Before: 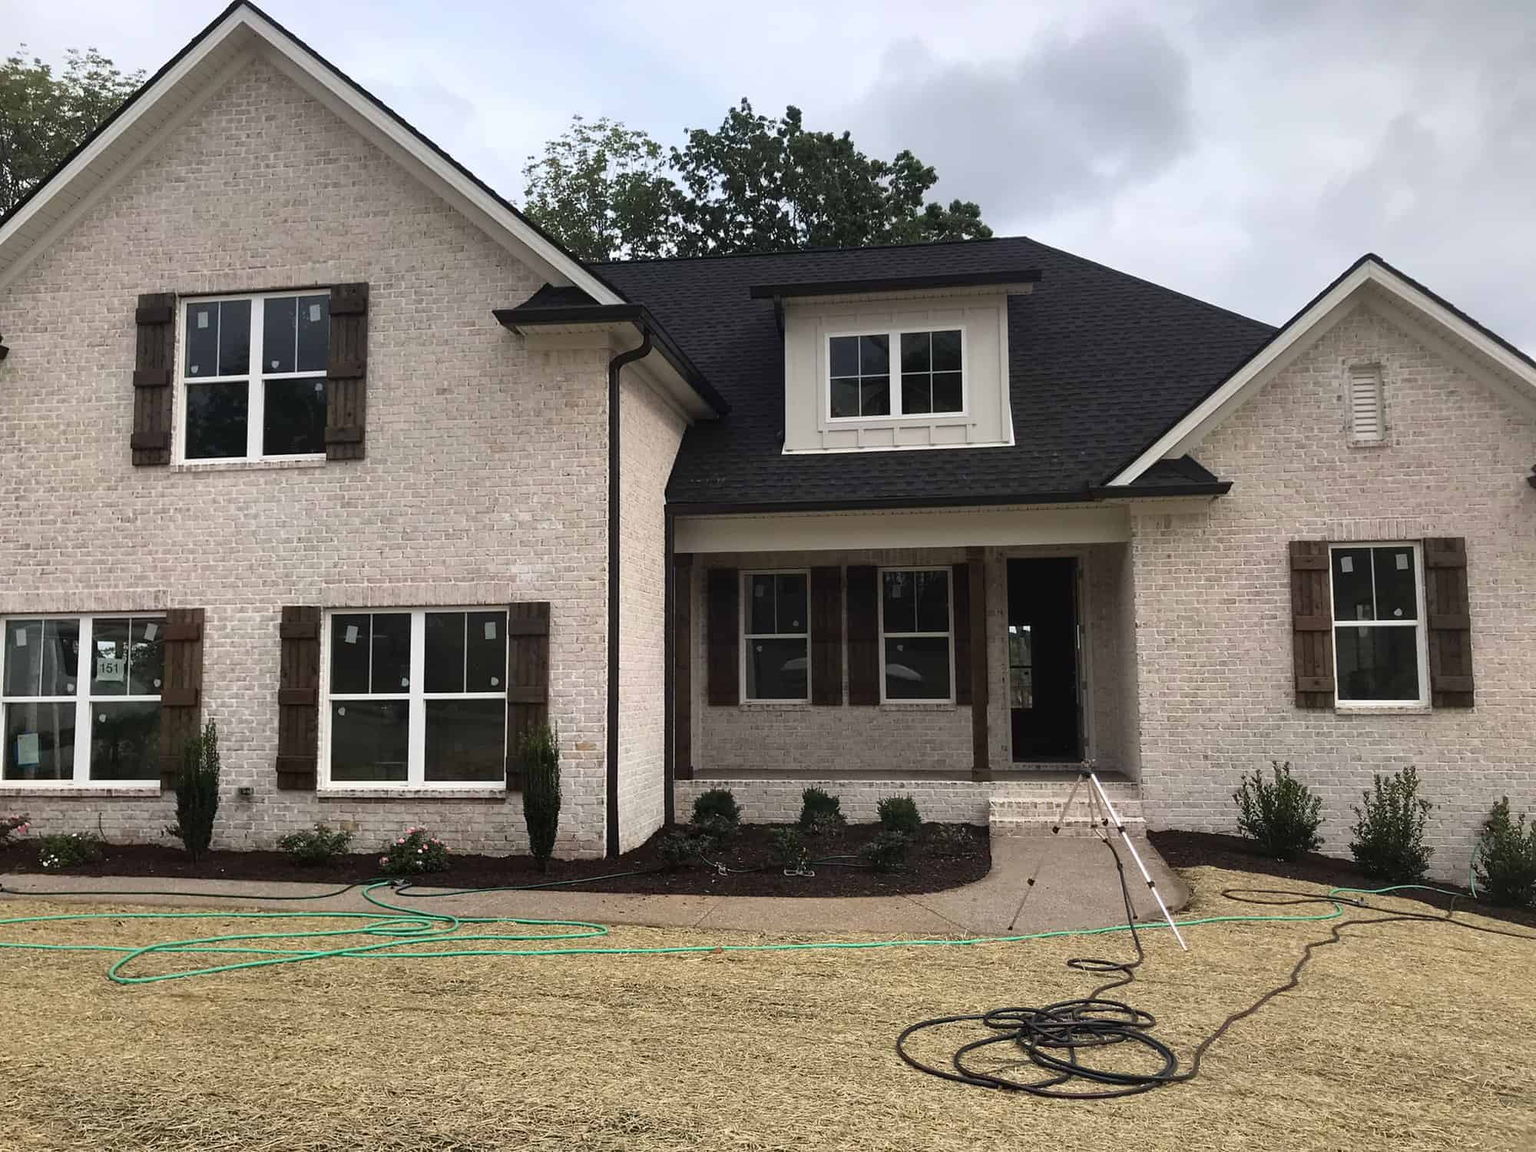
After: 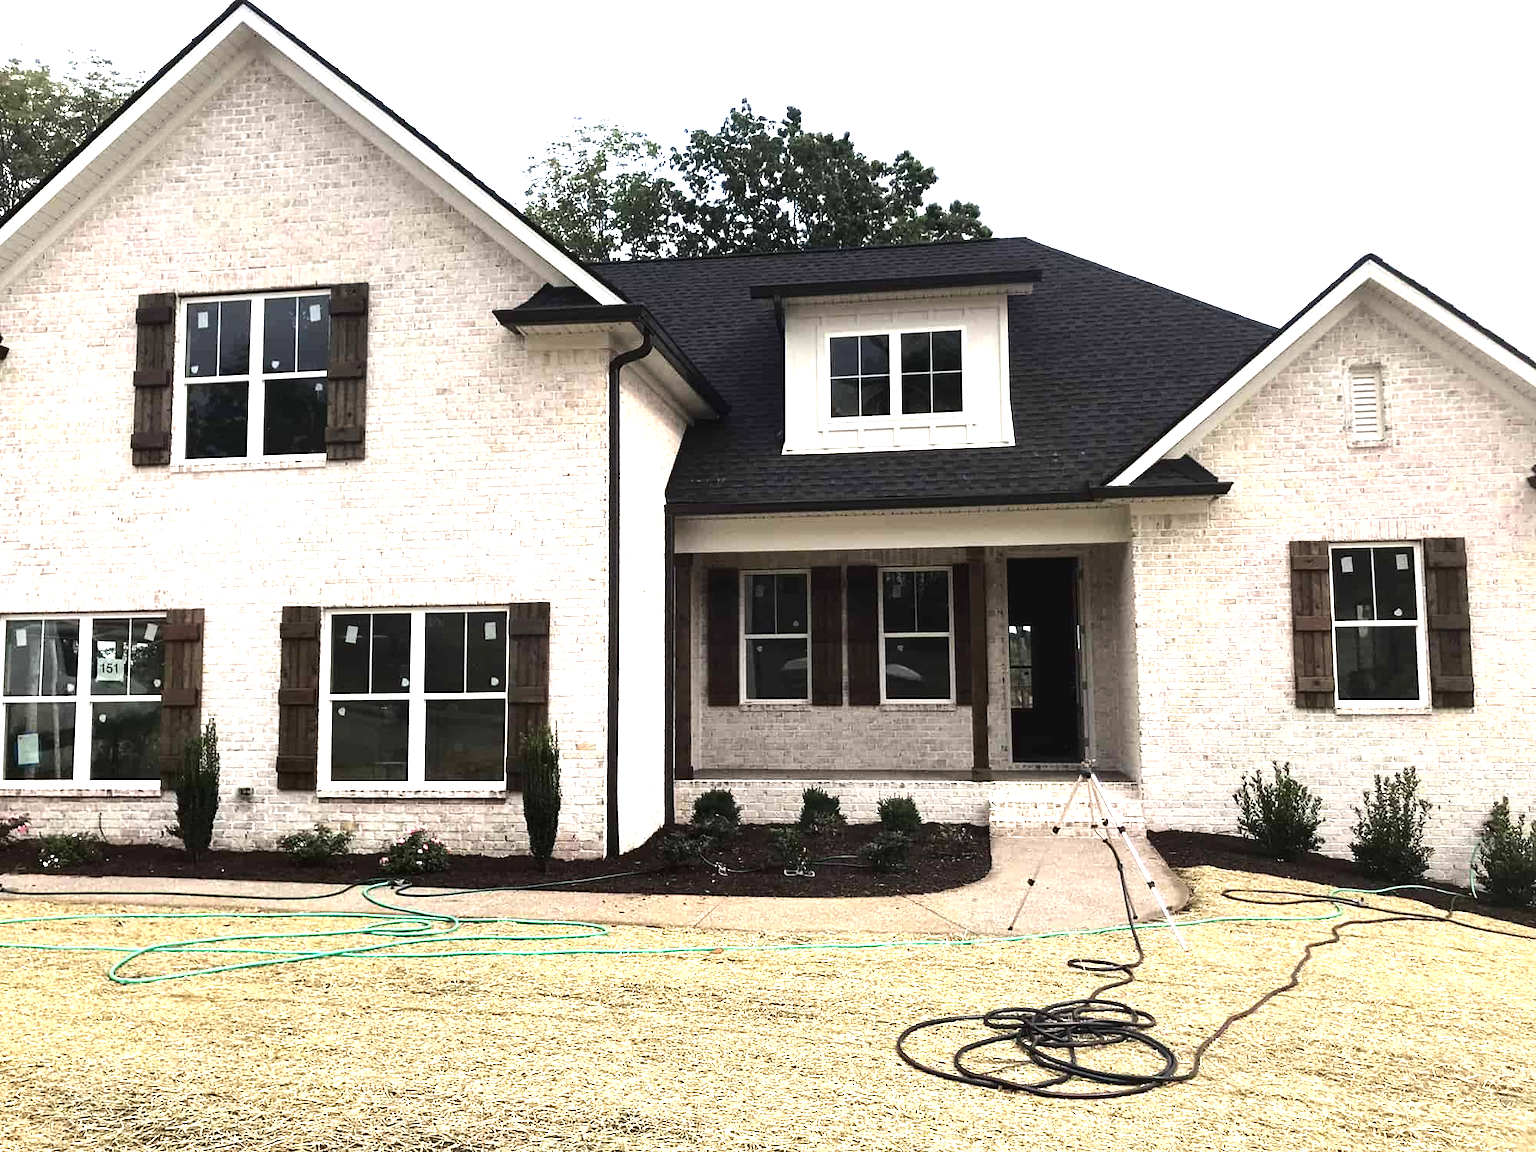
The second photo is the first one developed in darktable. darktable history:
tone equalizer: -8 EV -0.75 EV, -7 EV -0.7 EV, -6 EV -0.6 EV, -5 EV -0.4 EV, -3 EV 0.4 EV, -2 EV 0.6 EV, -1 EV 0.7 EV, +0 EV 0.75 EV, edges refinement/feathering 500, mask exposure compensation -1.57 EV, preserve details no
exposure: black level correction 0, exposure 0.9 EV, compensate highlight preservation false
